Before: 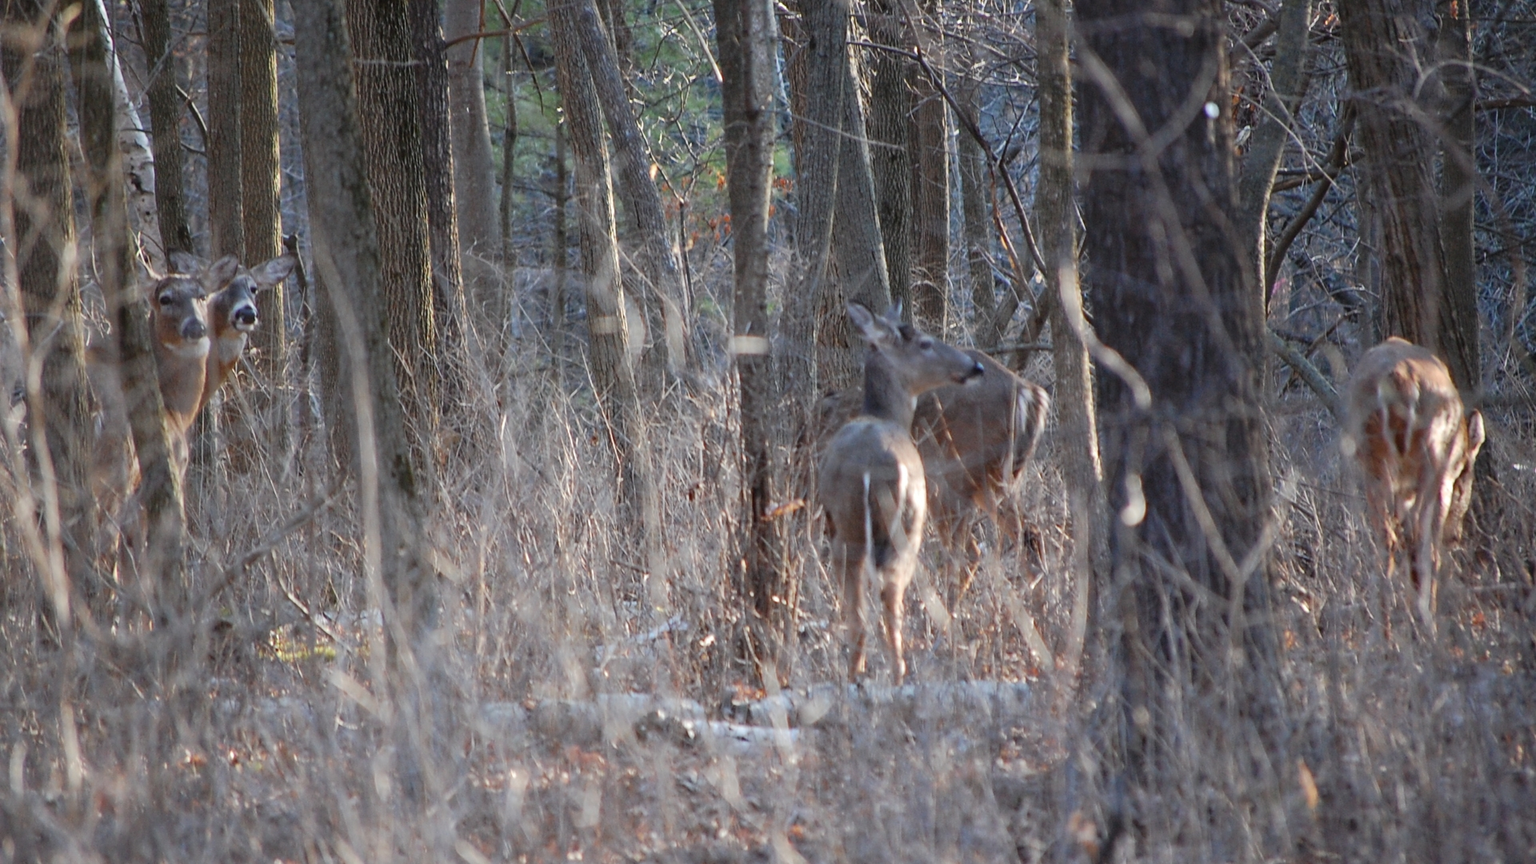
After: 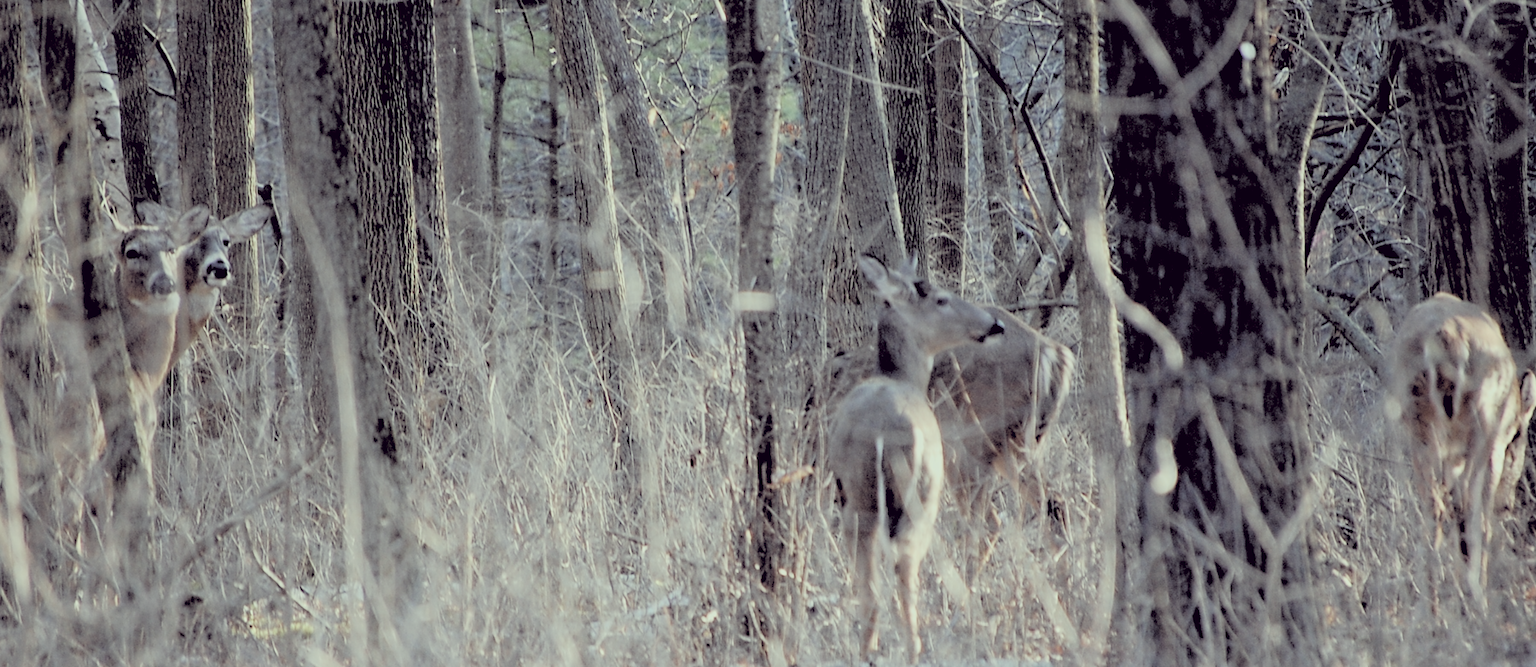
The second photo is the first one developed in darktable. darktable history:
filmic rgb: black relative exposure -7.75 EV, white relative exposure 4.4 EV, threshold 3 EV, hardness 3.76, latitude 50%, contrast 1.1, color science v5 (2021), contrast in shadows safe, contrast in highlights safe, enable highlight reconstruction true
crop: left 2.737%, top 7.287%, right 3.421%, bottom 20.179%
color correction: highlights a* -20.17, highlights b* 20.27, shadows a* 20.03, shadows b* -20.46, saturation 0.43
rgb levels: levels [[0.027, 0.429, 0.996], [0, 0.5, 1], [0, 0.5, 1]]
